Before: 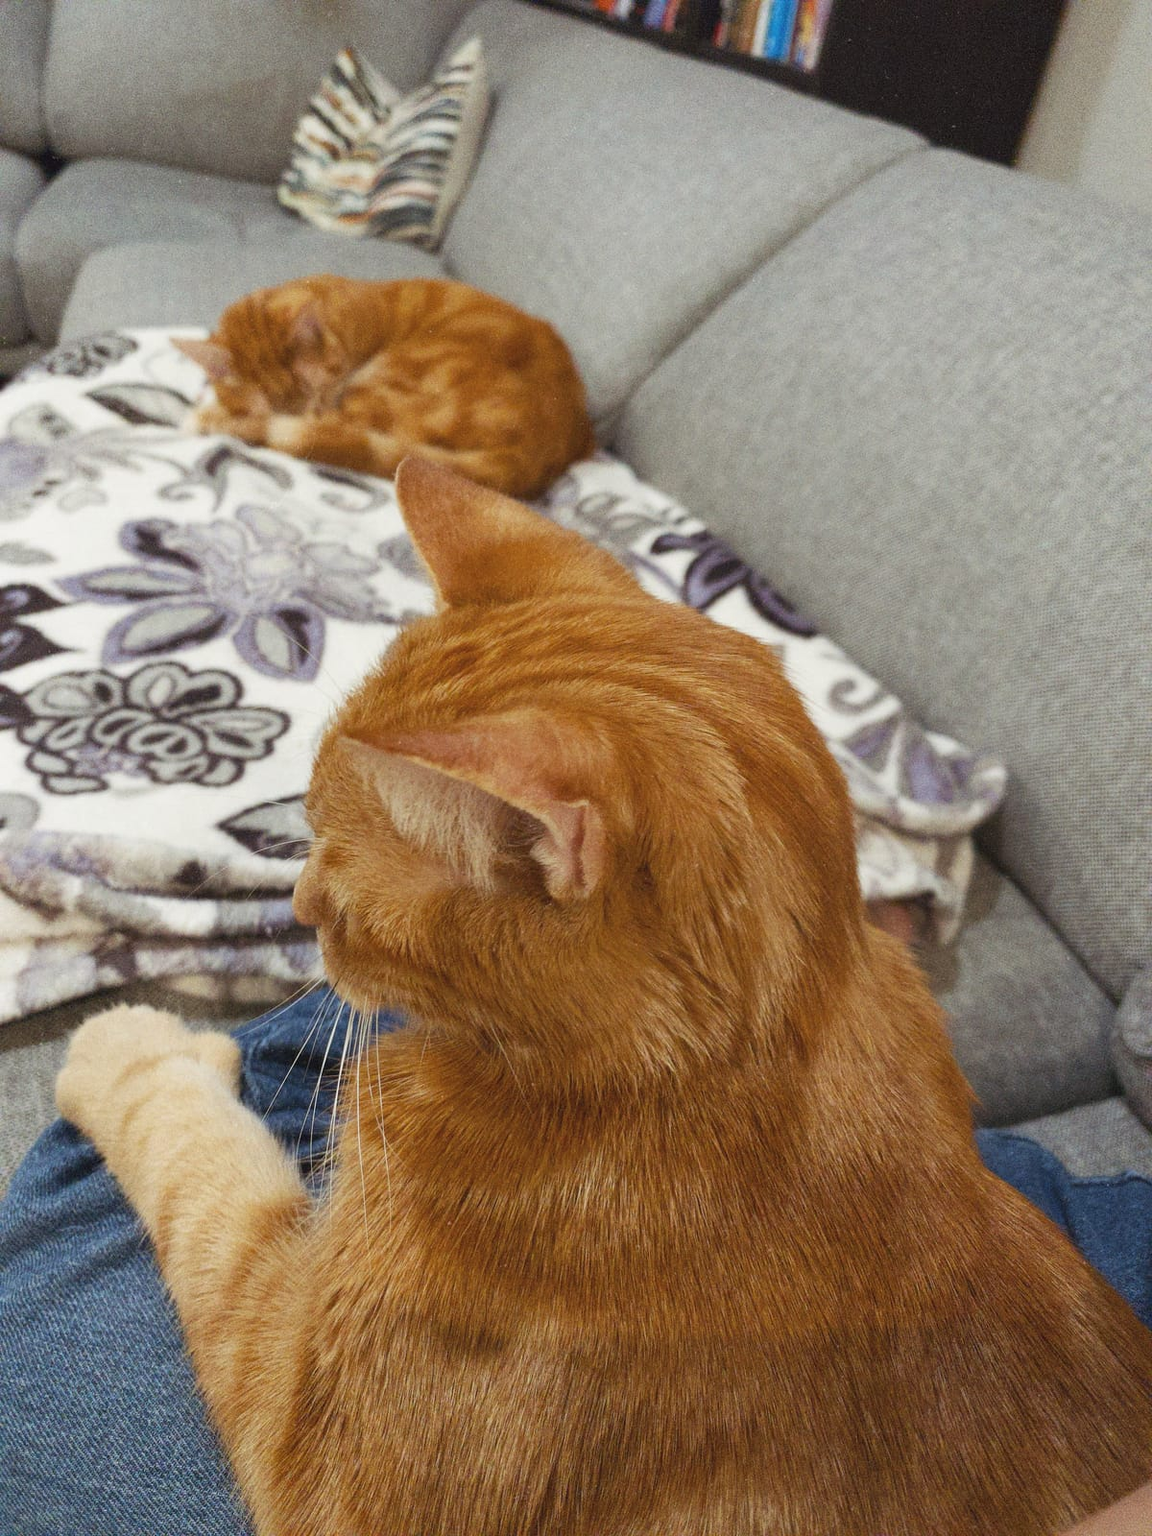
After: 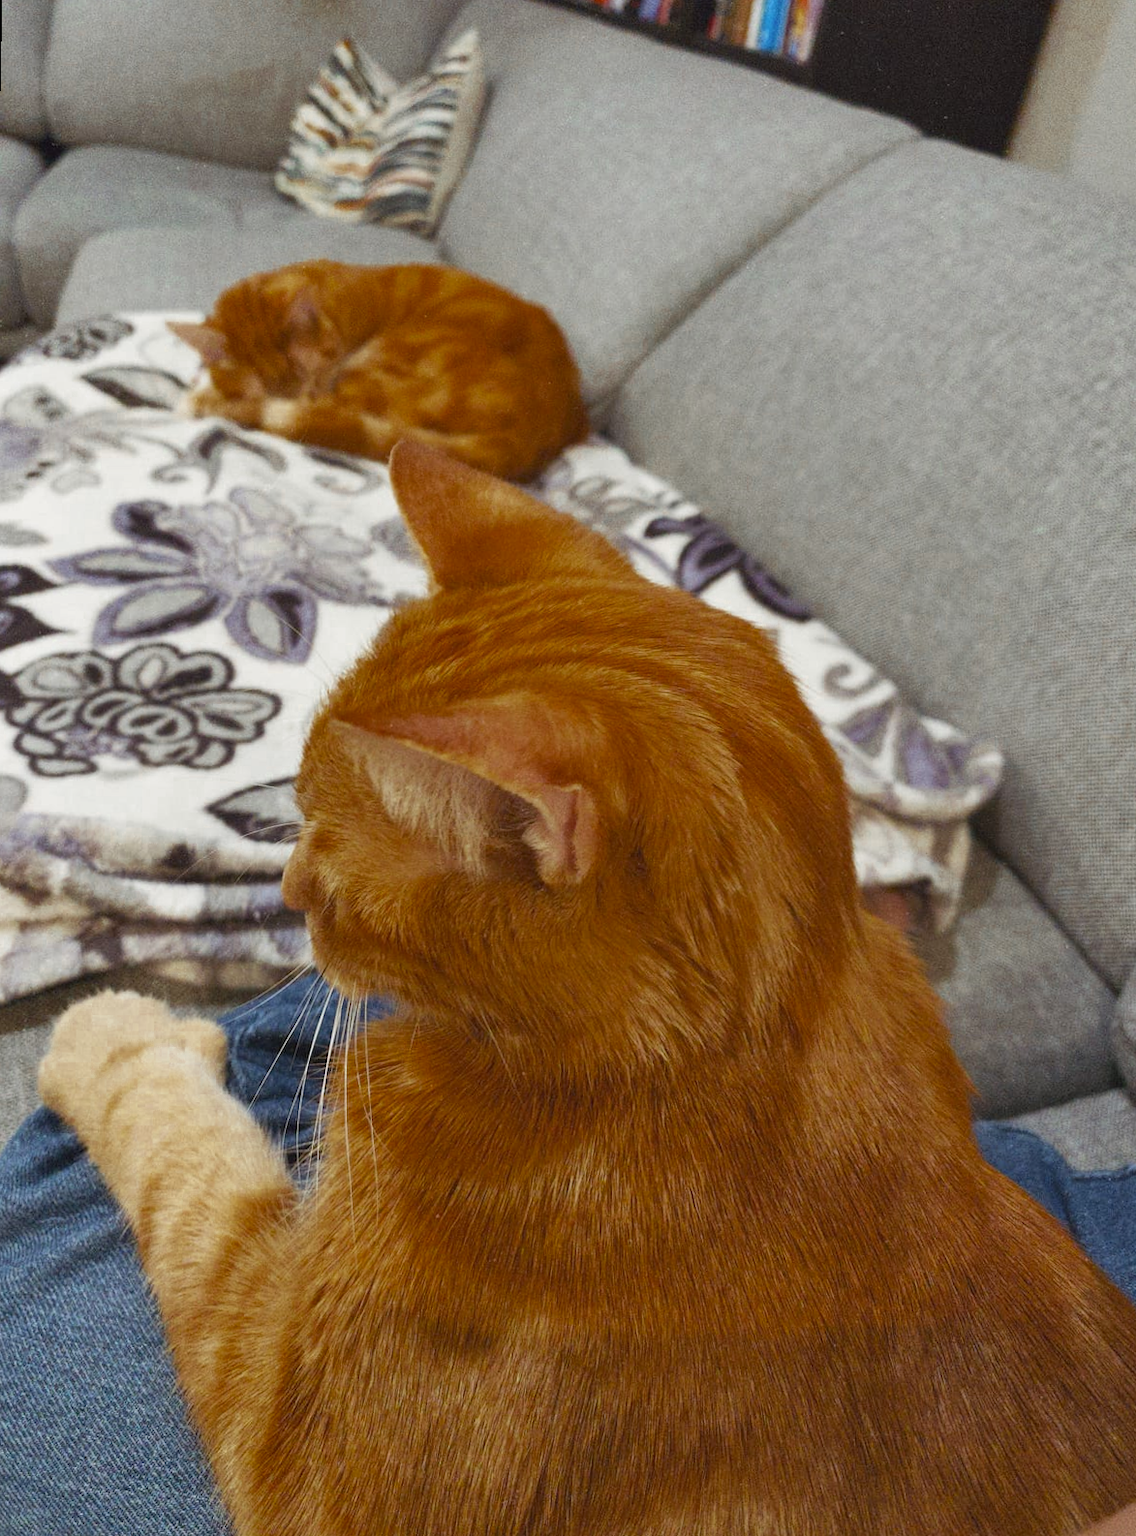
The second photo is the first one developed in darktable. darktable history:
color zones: curves: ch0 [(0.11, 0.396) (0.195, 0.36) (0.25, 0.5) (0.303, 0.412) (0.357, 0.544) (0.75, 0.5) (0.967, 0.328)]; ch1 [(0, 0.468) (0.112, 0.512) (0.202, 0.6) (0.25, 0.5) (0.307, 0.352) (0.357, 0.544) (0.75, 0.5) (0.963, 0.524)]
rotate and perspective: rotation 0.226°, lens shift (vertical) -0.042, crop left 0.023, crop right 0.982, crop top 0.006, crop bottom 0.994
shadows and highlights: soften with gaussian
